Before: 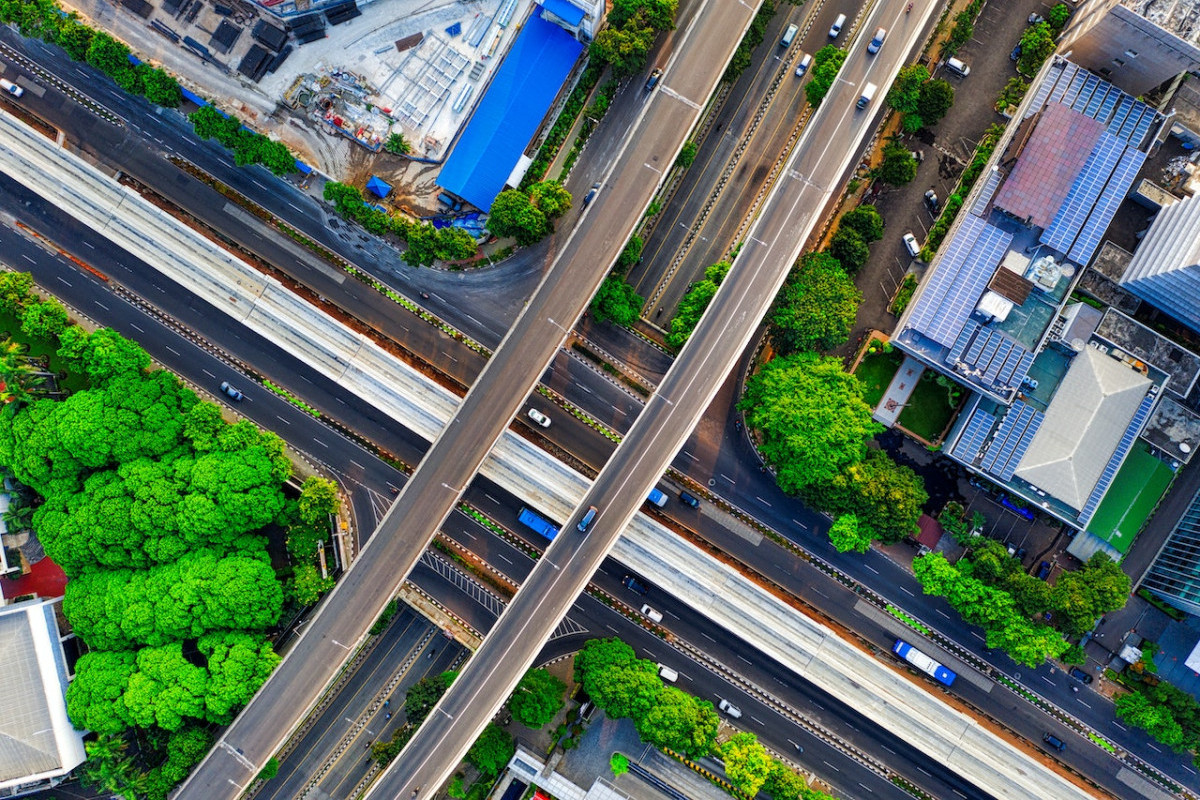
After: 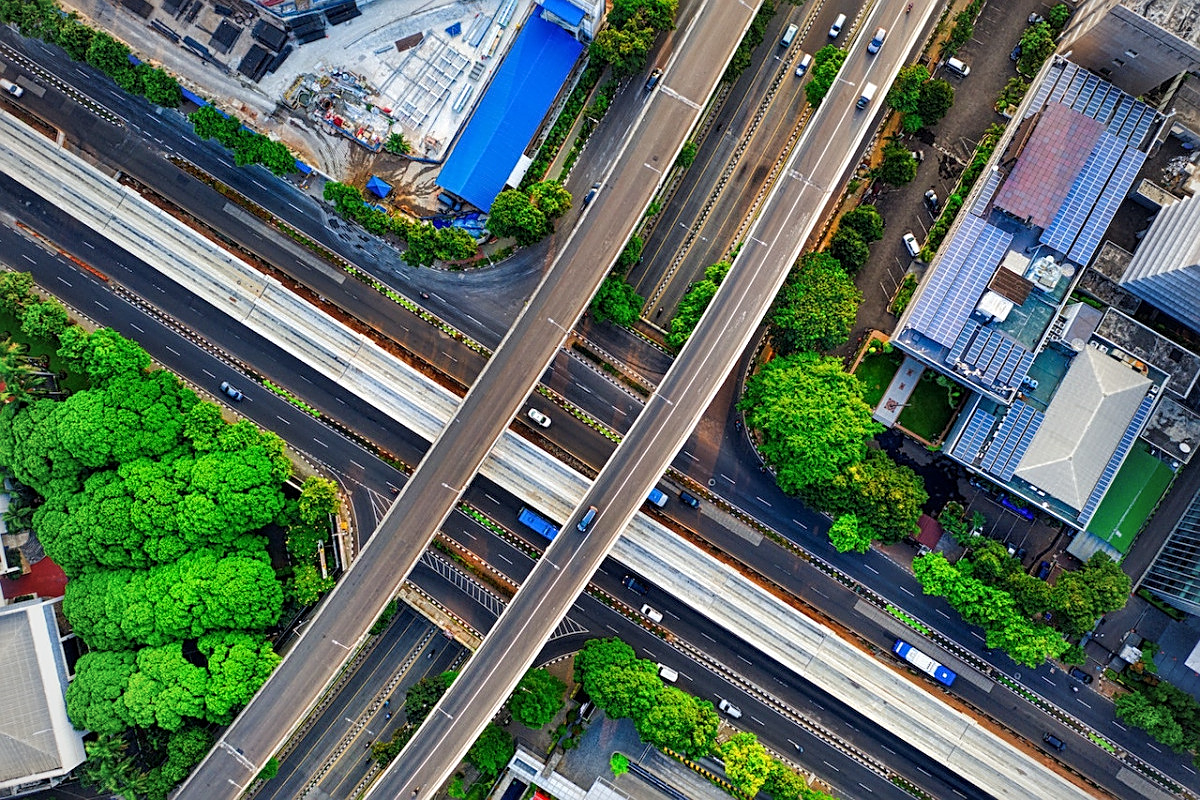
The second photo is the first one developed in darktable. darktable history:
sharpen: on, module defaults
vignetting: fall-off radius 60.92%
